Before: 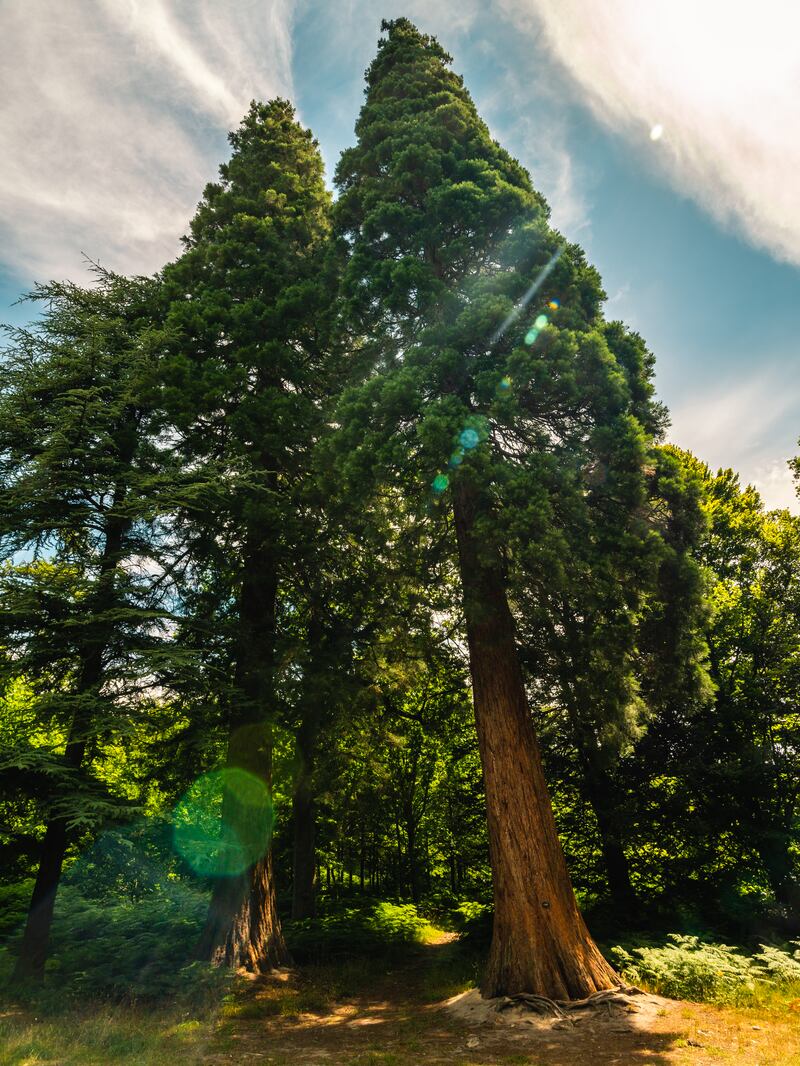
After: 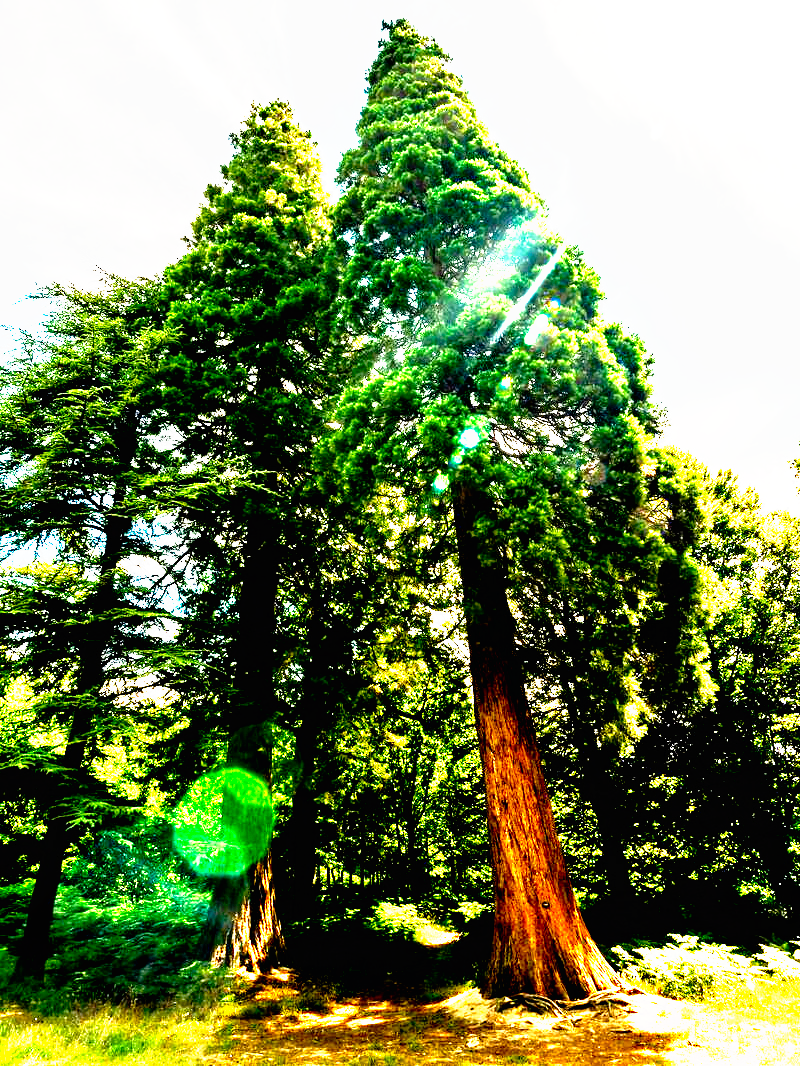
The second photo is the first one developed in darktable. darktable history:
exposure: exposure 0.03 EV, compensate exposure bias true, compensate highlight preservation false
base curve: curves: ch0 [(0, 0) (0.008, 0.007) (0.022, 0.029) (0.048, 0.089) (0.092, 0.197) (0.191, 0.399) (0.275, 0.534) (0.357, 0.65) (0.477, 0.78) (0.542, 0.833) (0.799, 0.973) (1, 1)], preserve colors none
tone curve: curves: ch0 [(0, 0) (0.003, 0.01) (0.011, 0.011) (0.025, 0.008) (0.044, 0.007) (0.069, 0.006) (0.1, 0.005) (0.136, 0.015) (0.177, 0.094) (0.224, 0.241) (0.277, 0.369) (0.335, 0.5) (0.399, 0.648) (0.468, 0.811) (0.543, 0.975) (0.623, 0.989) (0.709, 0.989) (0.801, 0.99) (0.898, 0.99) (1, 1)], preserve colors none
